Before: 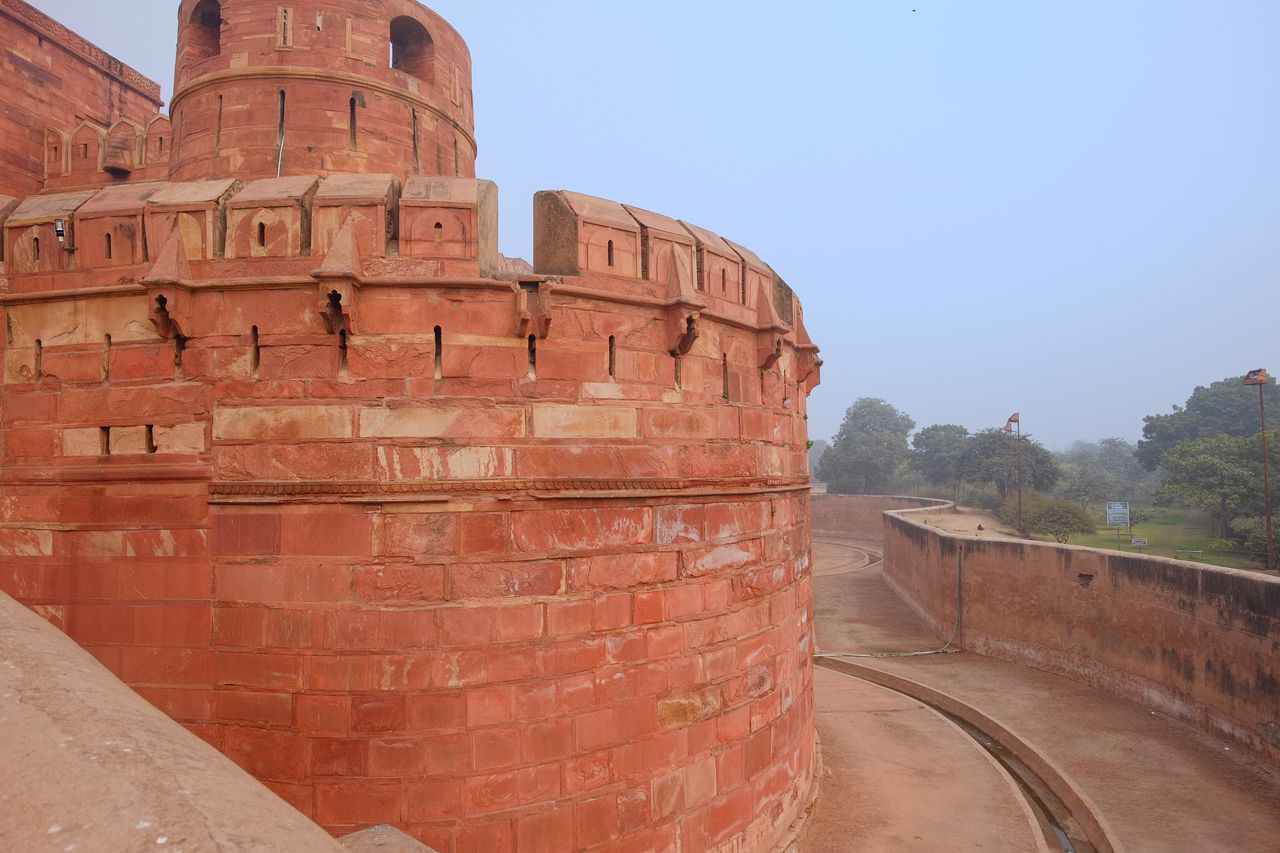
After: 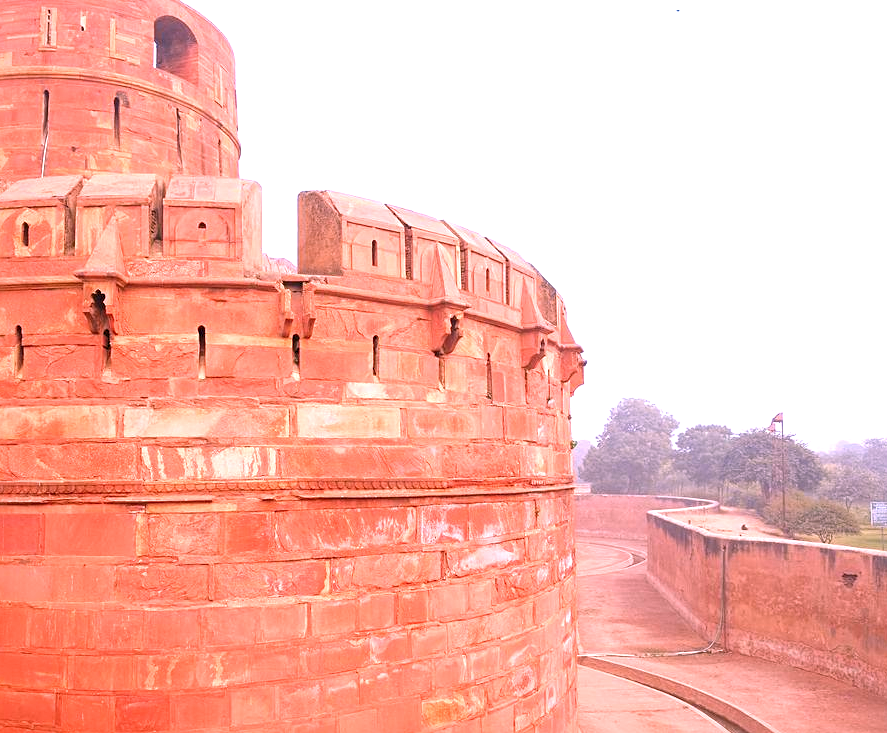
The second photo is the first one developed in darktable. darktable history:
levels: levels [0.018, 0.493, 1]
sharpen: radius 2.529, amount 0.323
crop: left 18.479%, right 12.2%, bottom 13.971%
white balance: red 1.188, blue 1.11
exposure: black level correction 0, exposure 1.1 EV, compensate highlight preservation false
